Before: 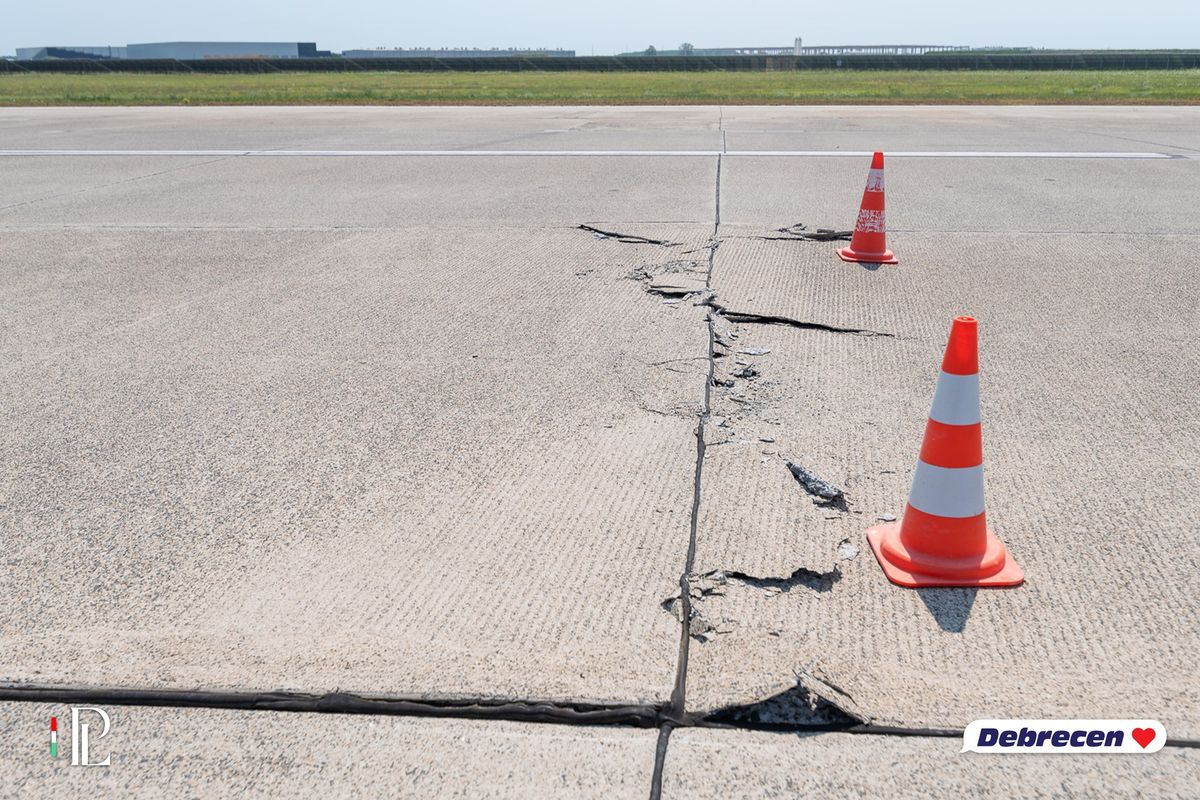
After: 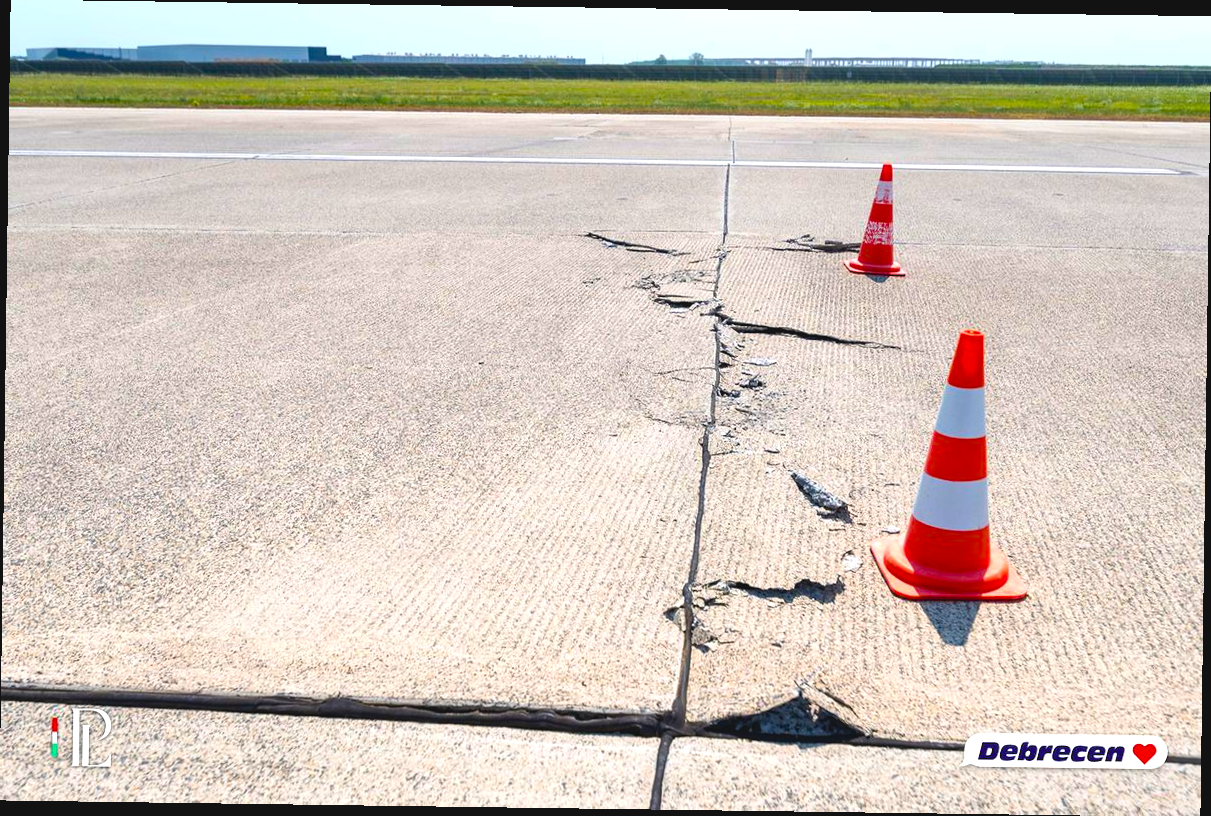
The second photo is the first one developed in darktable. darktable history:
rotate and perspective: rotation 0.8°, automatic cropping off
color balance rgb: linear chroma grading › global chroma 9%, perceptual saturation grading › global saturation 36%, perceptual saturation grading › shadows 35%, perceptual brilliance grading › global brilliance 15%, perceptual brilliance grading › shadows -35%, global vibrance 15%
exposure: exposure 0.178 EV, compensate exposure bias true, compensate highlight preservation false
contrast brightness saturation: contrast -0.11
